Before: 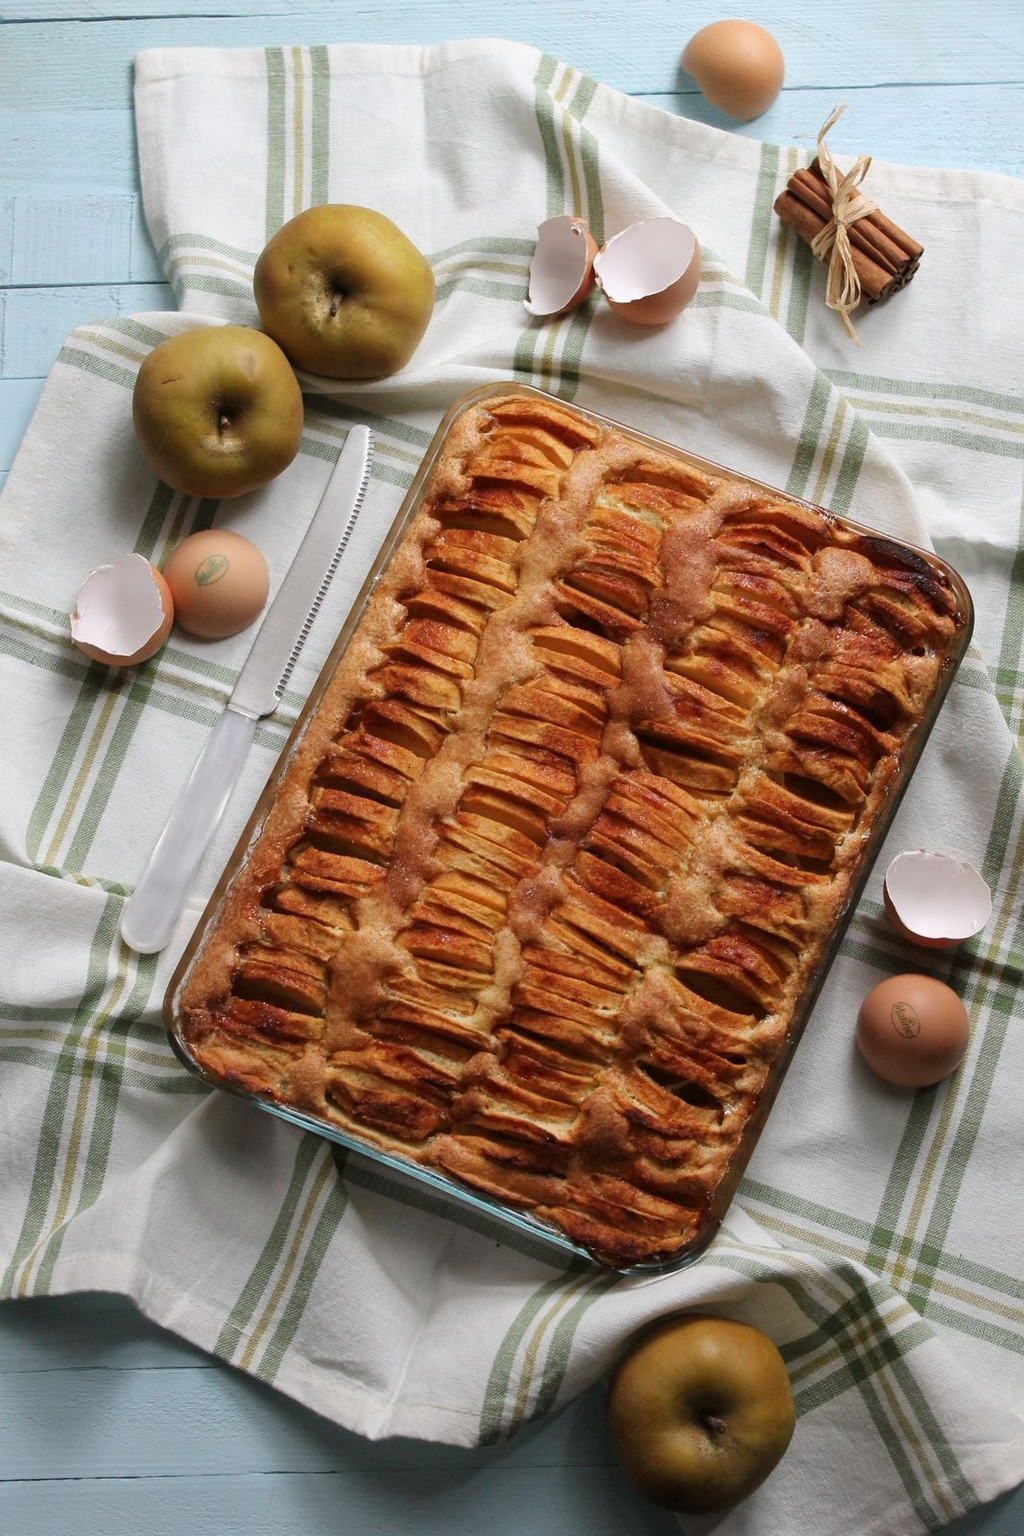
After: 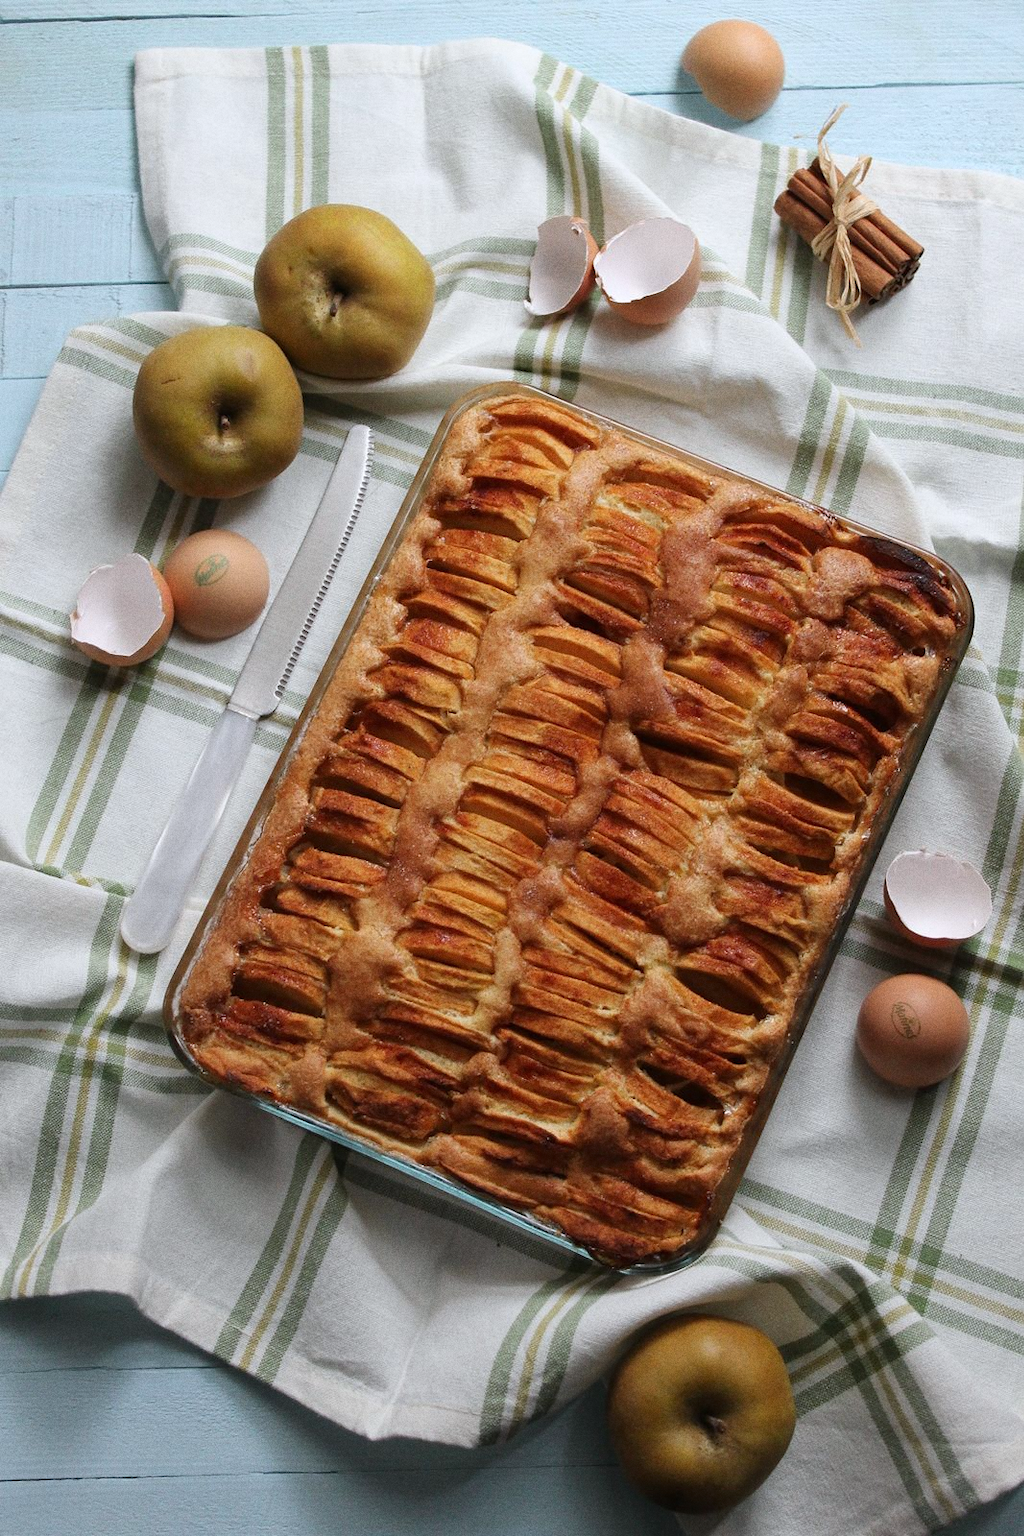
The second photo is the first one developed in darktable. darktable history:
grain: coarseness 0.09 ISO
white balance: red 0.982, blue 1.018
